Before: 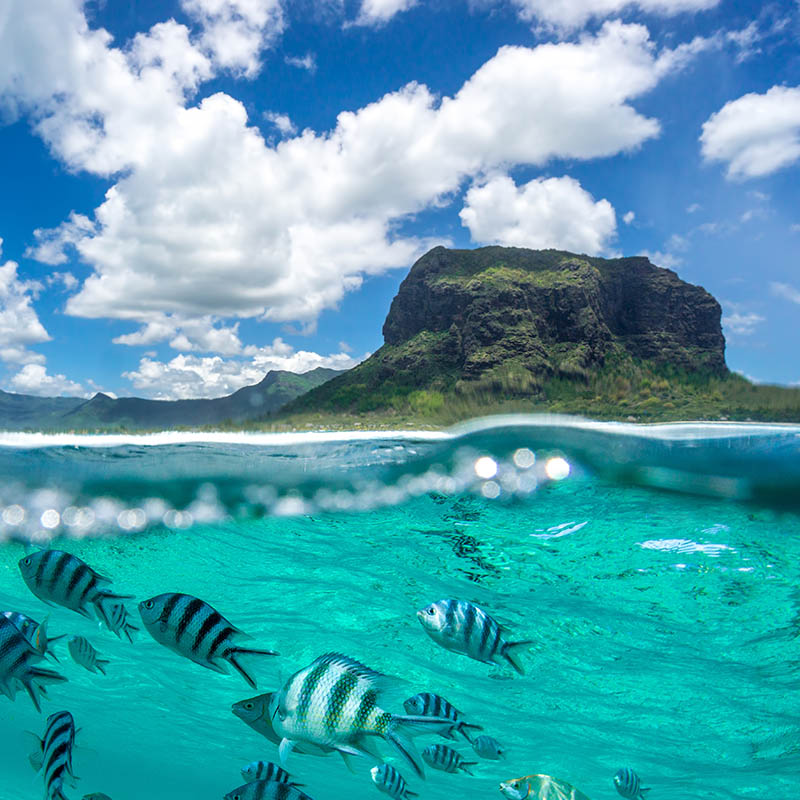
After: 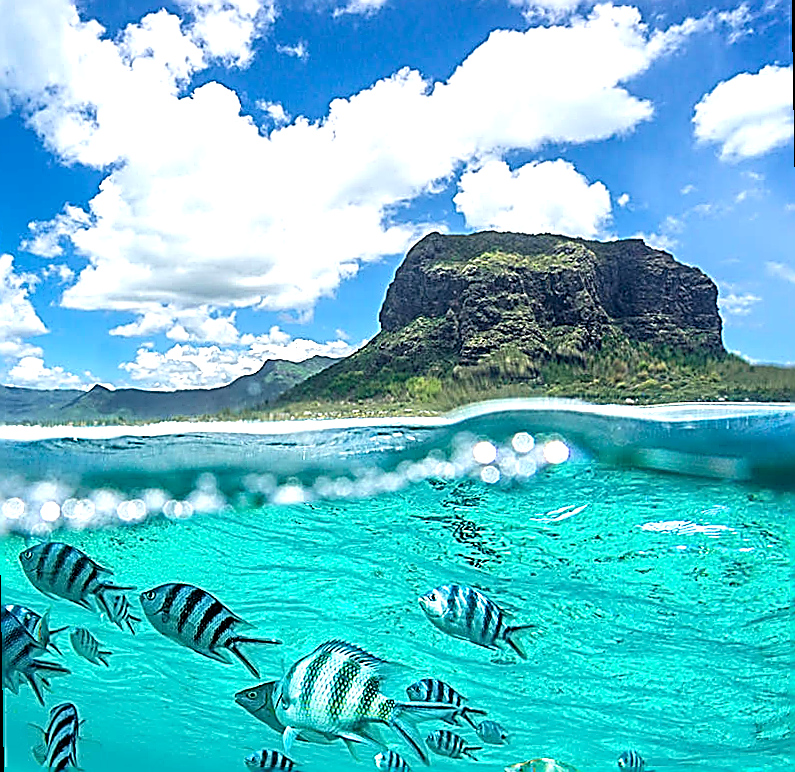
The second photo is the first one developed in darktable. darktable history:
exposure: black level correction 0.001, exposure 0.675 EV, compensate highlight preservation false
rotate and perspective: rotation -1°, crop left 0.011, crop right 0.989, crop top 0.025, crop bottom 0.975
sharpen: amount 2
